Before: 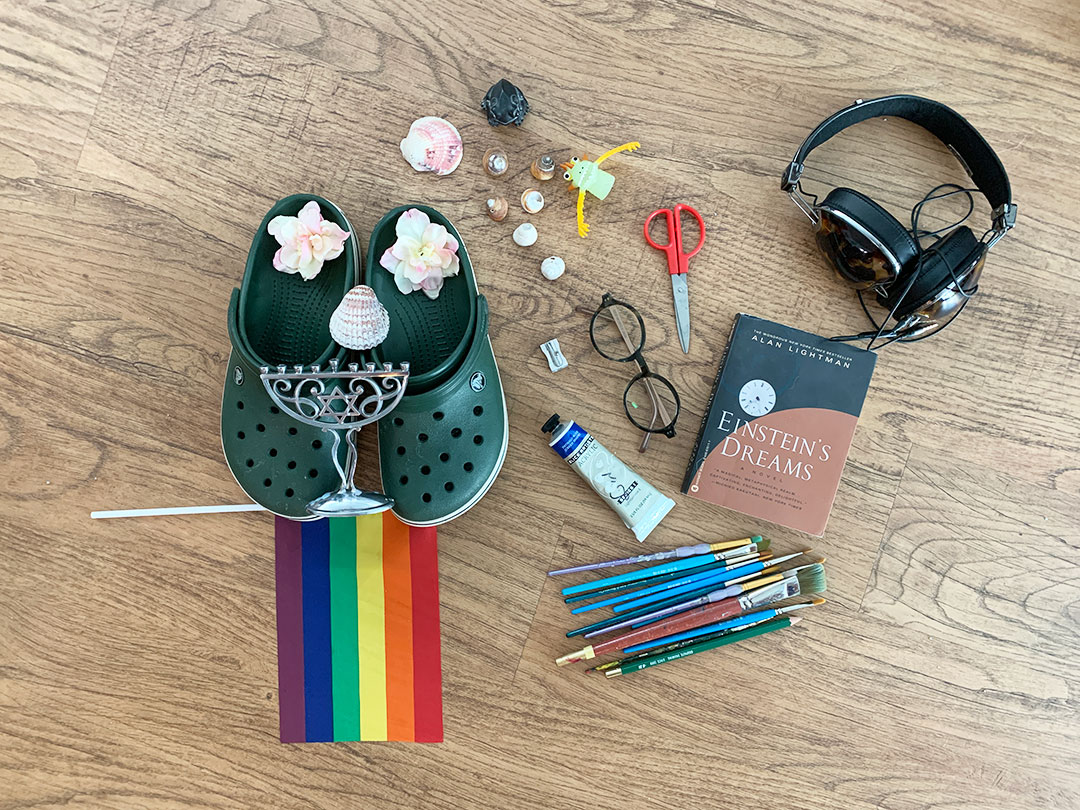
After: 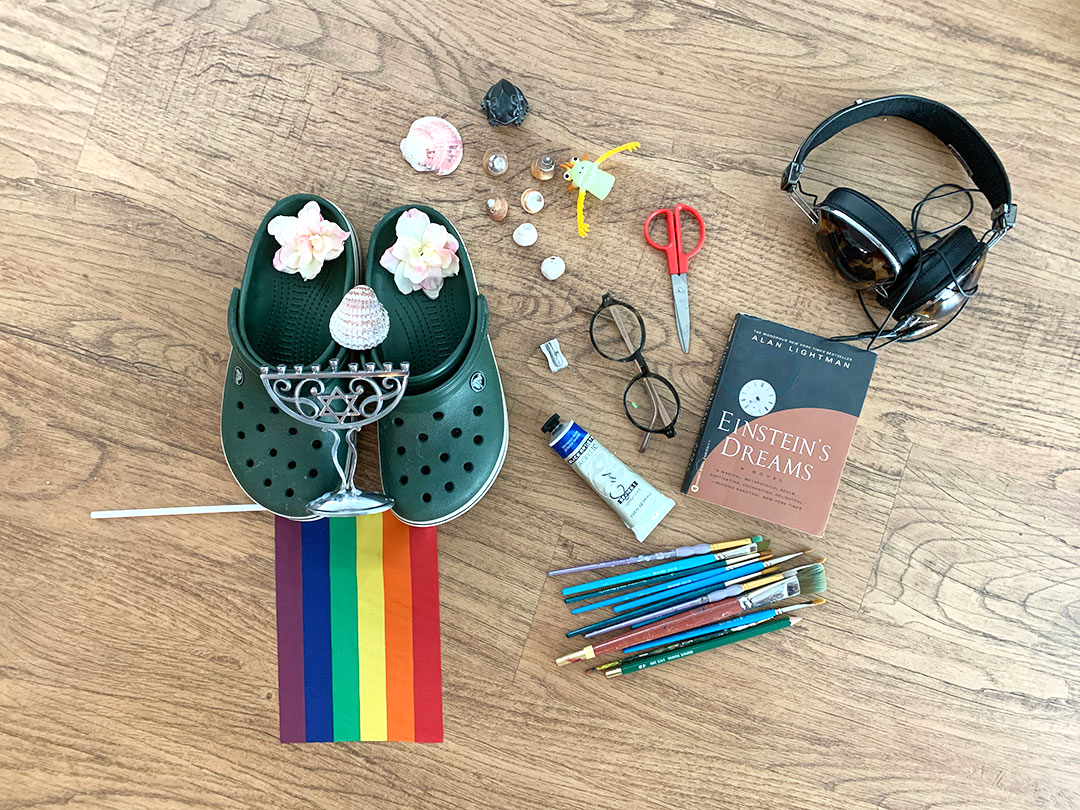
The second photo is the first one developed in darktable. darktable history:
exposure: exposure 0.238 EV, compensate highlight preservation false
